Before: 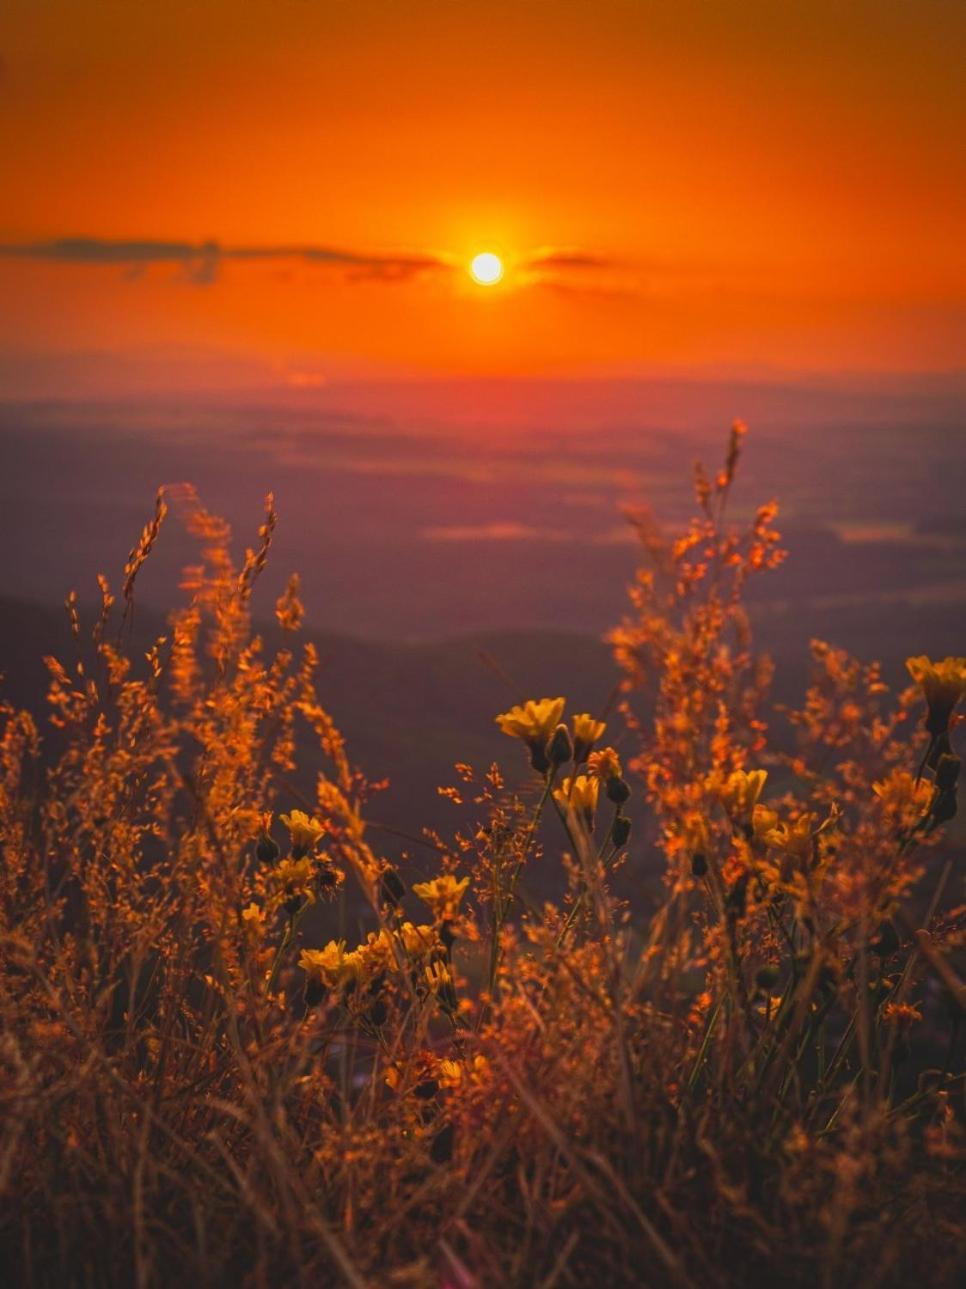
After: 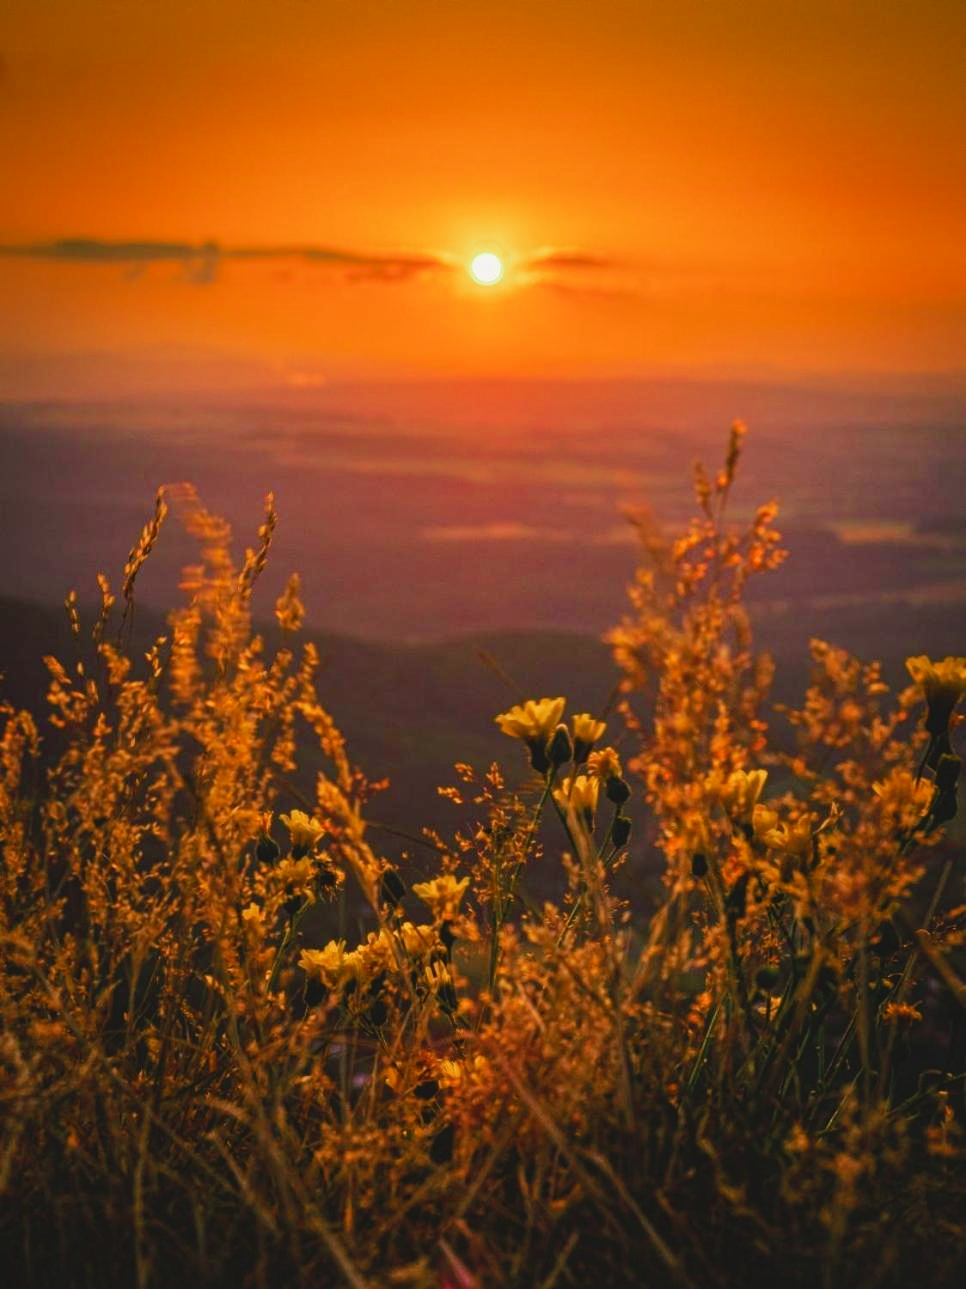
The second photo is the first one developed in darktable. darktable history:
tone curve: curves: ch0 [(0, 0) (0.003, 0.015) (0.011, 0.019) (0.025, 0.027) (0.044, 0.041) (0.069, 0.055) (0.1, 0.079) (0.136, 0.099) (0.177, 0.149) (0.224, 0.216) (0.277, 0.292) (0.335, 0.383) (0.399, 0.474) (0.468, 0.556) (0.543, 0.632) (0.623, 0.711) (0.709, 0.789) (0.801, 0.871) (0.898, 0.944) (1, 1)], preserve colors none
color look up table: target L [94.57, 92.18, 90.97, 90.58, 87.25, 84.41, 63.94, 60.28, 59.77, 45.28, 41.9, 25, 200.09, 88.39, 73.6, 73.87, 69.62, 63.89, 50.05, 51.17, 48.24, 46.43, 40.6, 26.48, 21.6, 14.68, 4.694, 80.21, 77.47, 70.55, 63.1, 64.01, 58.68, 55.16, 54.29, 48.83, 42.42, 36.18, 36.77, 33.59, 33.8, 16.83, 4.725, 95.85, 91.61, 70.42, 59.95, 53.19, 20.76], target a [-19.52, -29.71, -34.14, -28.26, -50.81, -23.67, -61.57, -30.87, -32.65, -39.19, -6.65, -19.57, 0, -0.998, 30.01, 15.37, 26.18, -0.07, 55.98, 59.01, 74.44, 19.33, 14.89, 27.26, 13.76, -1.559, 22.97, 25.52, 7.763, 5.013, 52.89, 47.7, 63.49, 69.21, 37.03, 27.5, 1.355, 12.08, 26.04, 48.09, 55.24, 33.97, 27.28, -7.87, -29.15, -24.52, -20.91, -4.19, -4.733], target b [24.91, 37.62, 19.08, 7.364, 26.34, 10.77, 36.41, 28.2, 9.037, 28.44, 14.39, 14.81, 0, 15.79, 6.826, 66.87, 49.69, 55.19, 16.03, 52.53, 26.59, 18.74, 37.36, 34.81, 29.74, 15.63, 3.835, -23.35, -5.831, -36.91, -11.38, -47.44, -28.89, -57.31, -31.98, -68.85, -0.608, -64.03, -18.64, -5.824, -76.76, -54.08, -37.63, 0.041, -6.612, -25.8, -8.351, -45.34, -13.73], num patches 49
